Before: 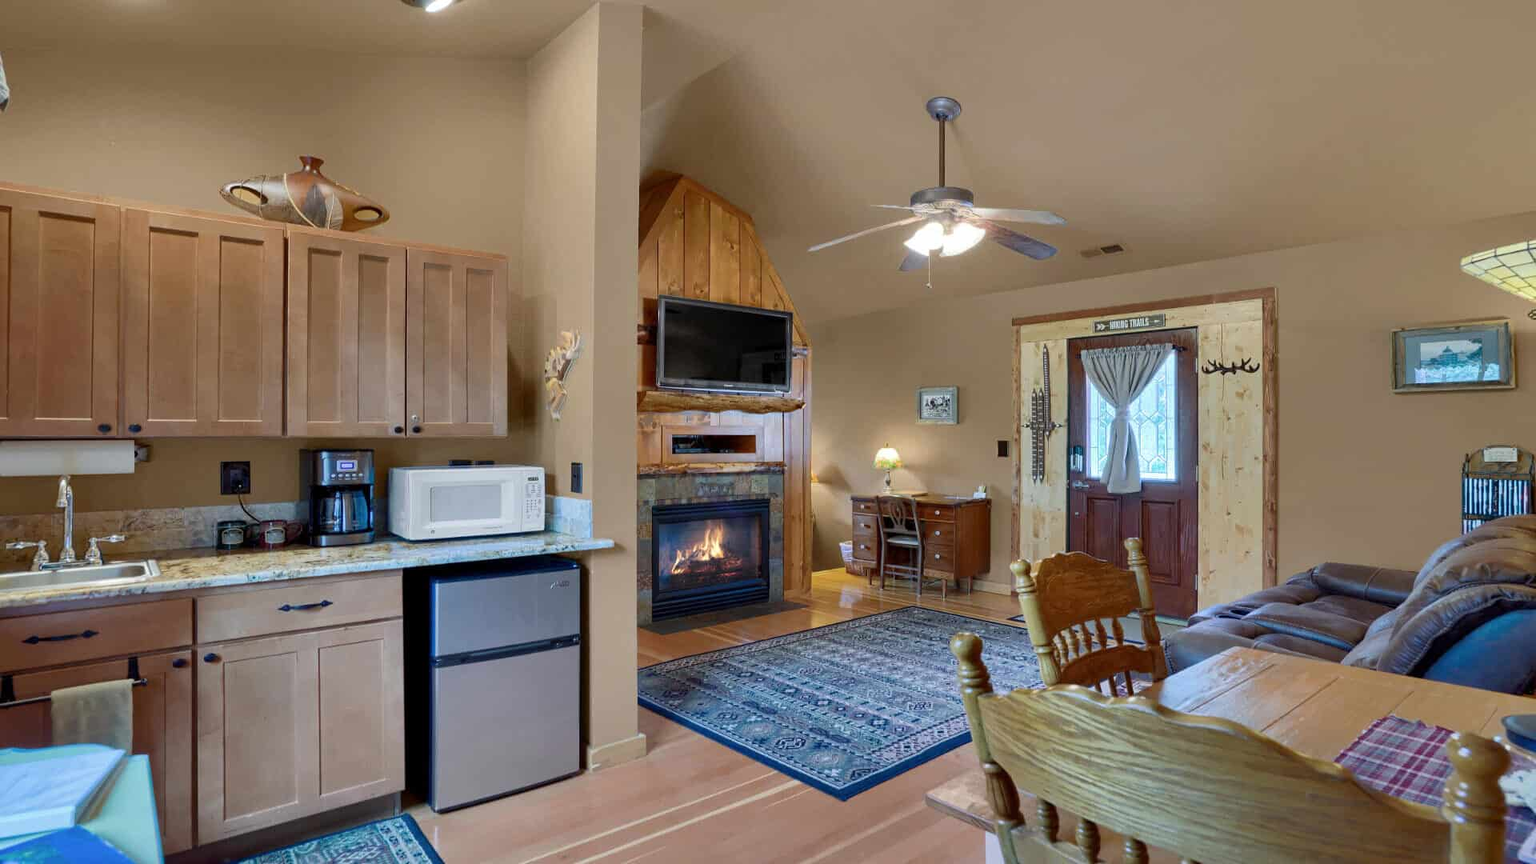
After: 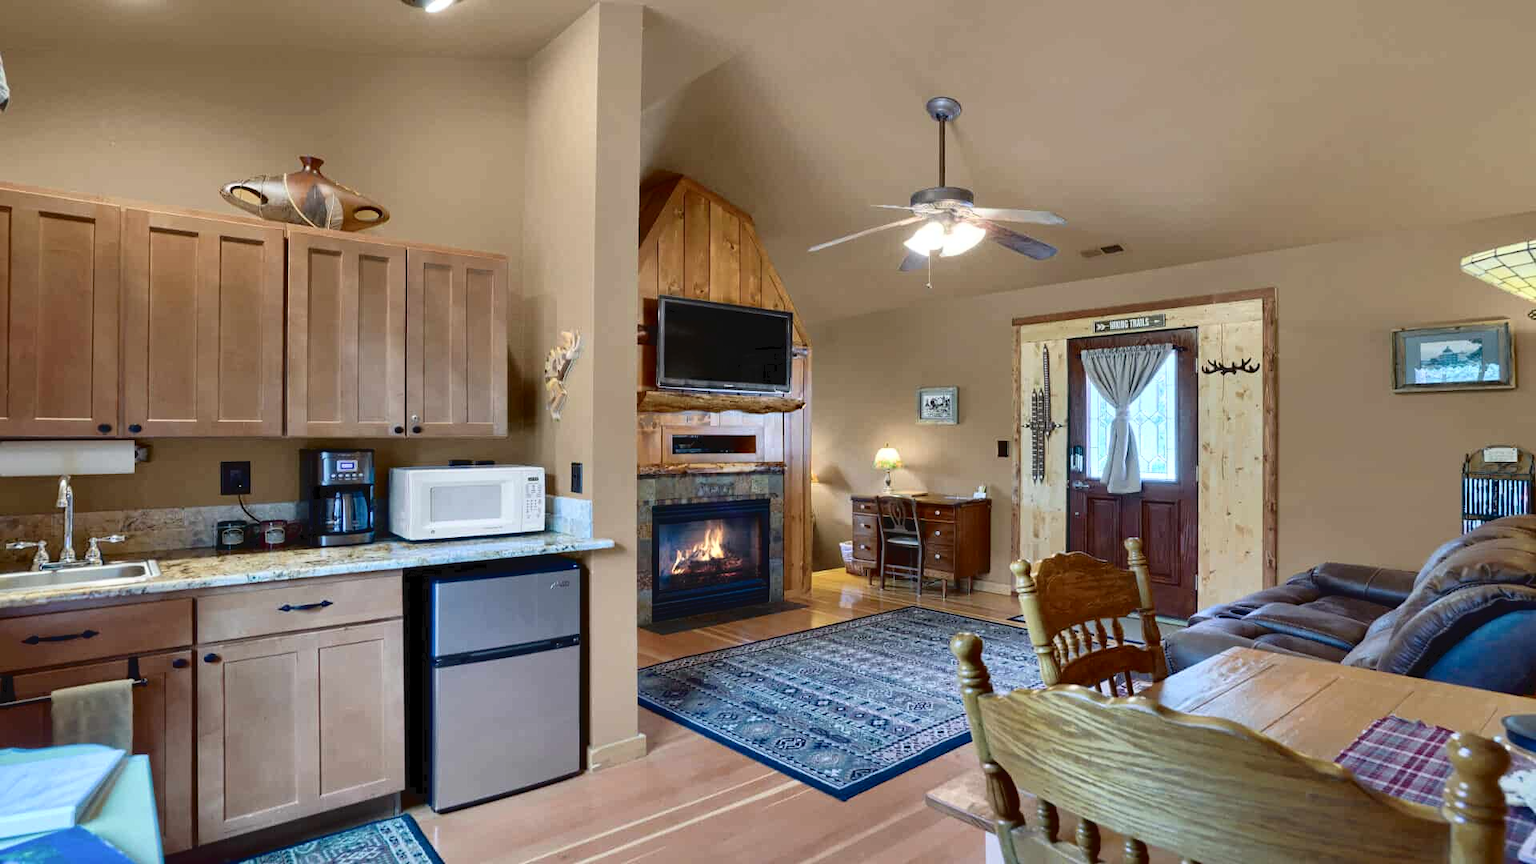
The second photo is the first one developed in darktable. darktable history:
tone curve: curves: ch0 [(0, 0) (0.003, 0.047) (0.011, 0.047) (0.025, 0.047) (0.044, 0.049) (0.069, 0.051) (0.1, 0.062) (0.136, 0.086) (0.177, 0.125) (0.224, 0.178) (0.277, 0.246) (0.335, 0.324) (0.399, 0.407) (0.468, 0.48) (0.543, 0.57) (0.623, 0.675) (0.709, 0.772) (0.801, 0.876) (0.898, 0.963) (1, 1)], color space Lab, independent channels, preserve colors none
